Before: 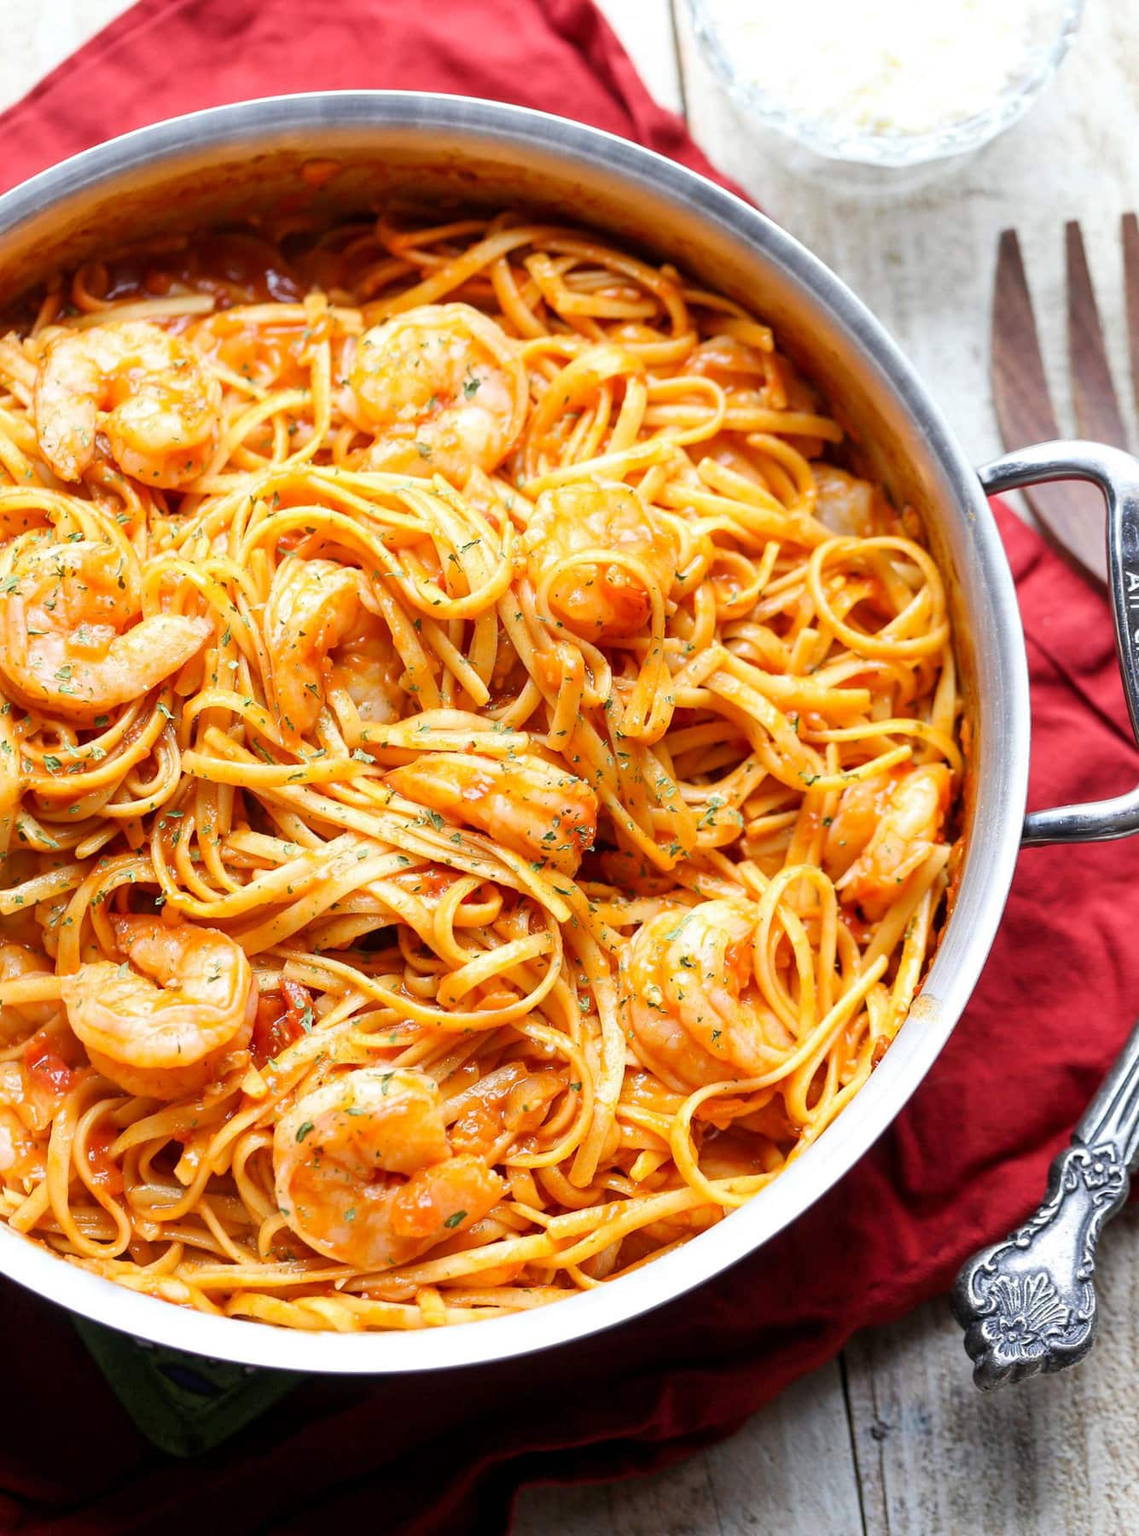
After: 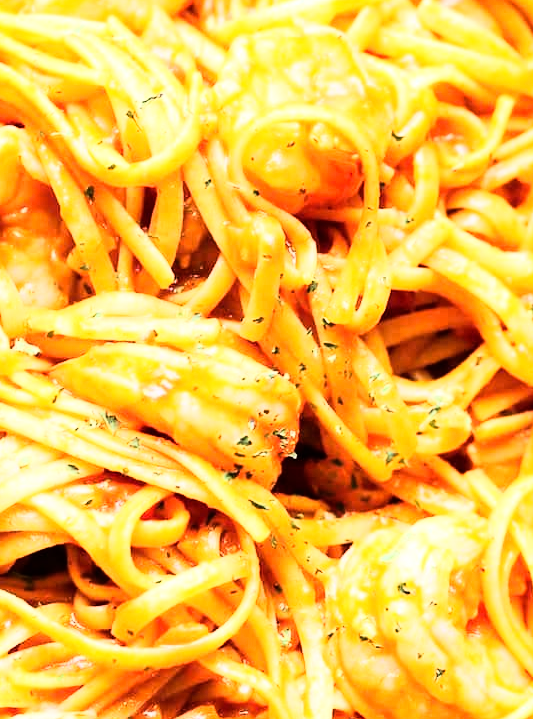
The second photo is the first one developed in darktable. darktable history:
rgb curve: curves: ch0 [(0, 0) (0.21, 0.15) (0.24, 0.21) (0.5, 0.75) (0.75, 0.96) (0.89, 0.99) (1, 1)]; ch1 [(0, 0.02) (0.21, 0.13) (0.25, 0.2) (0.5, 0.67) (0.75, 0.9) (0.89, 0.97) (1, 1)]; ch2 [(0, 0.02) (0.21, 0.13) (0.25, 0.2) (0.5, 0.67) (0.75, 0.9) (0.89, 0.97) (1, 1)], compensate middle gray true
crop: left 30%, top 30%, right 30%, bottom 30%
